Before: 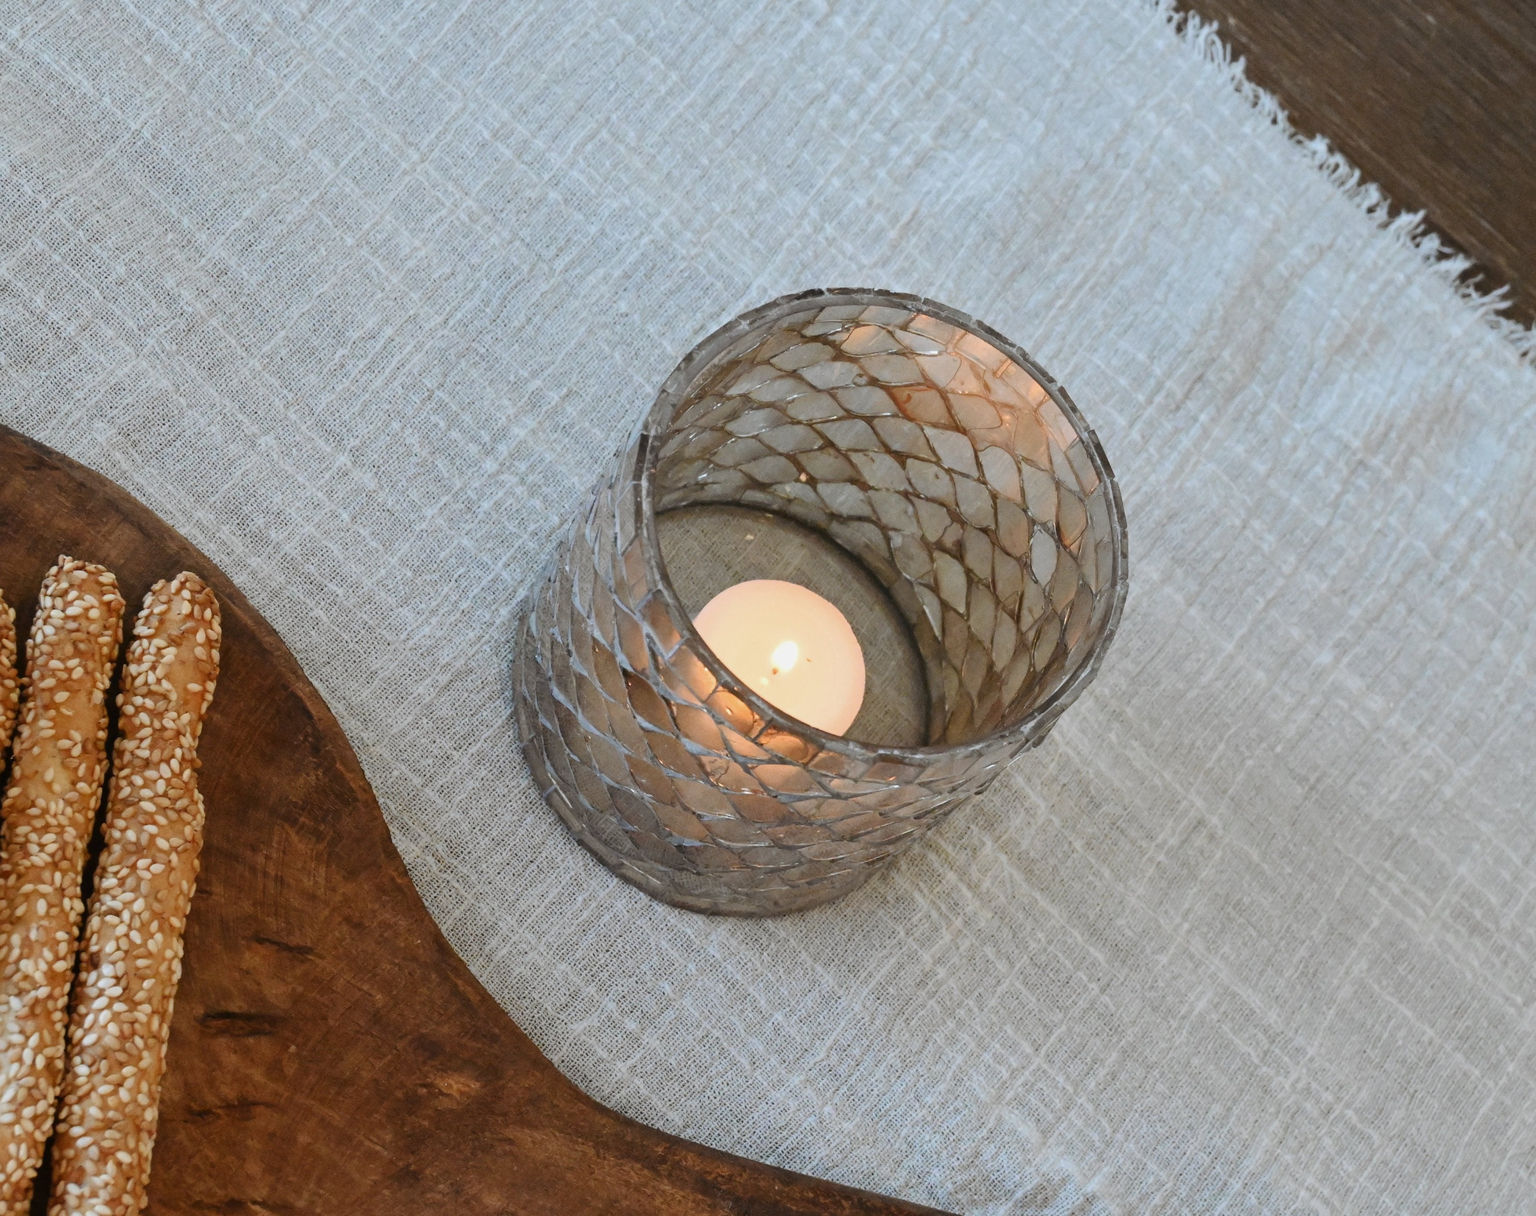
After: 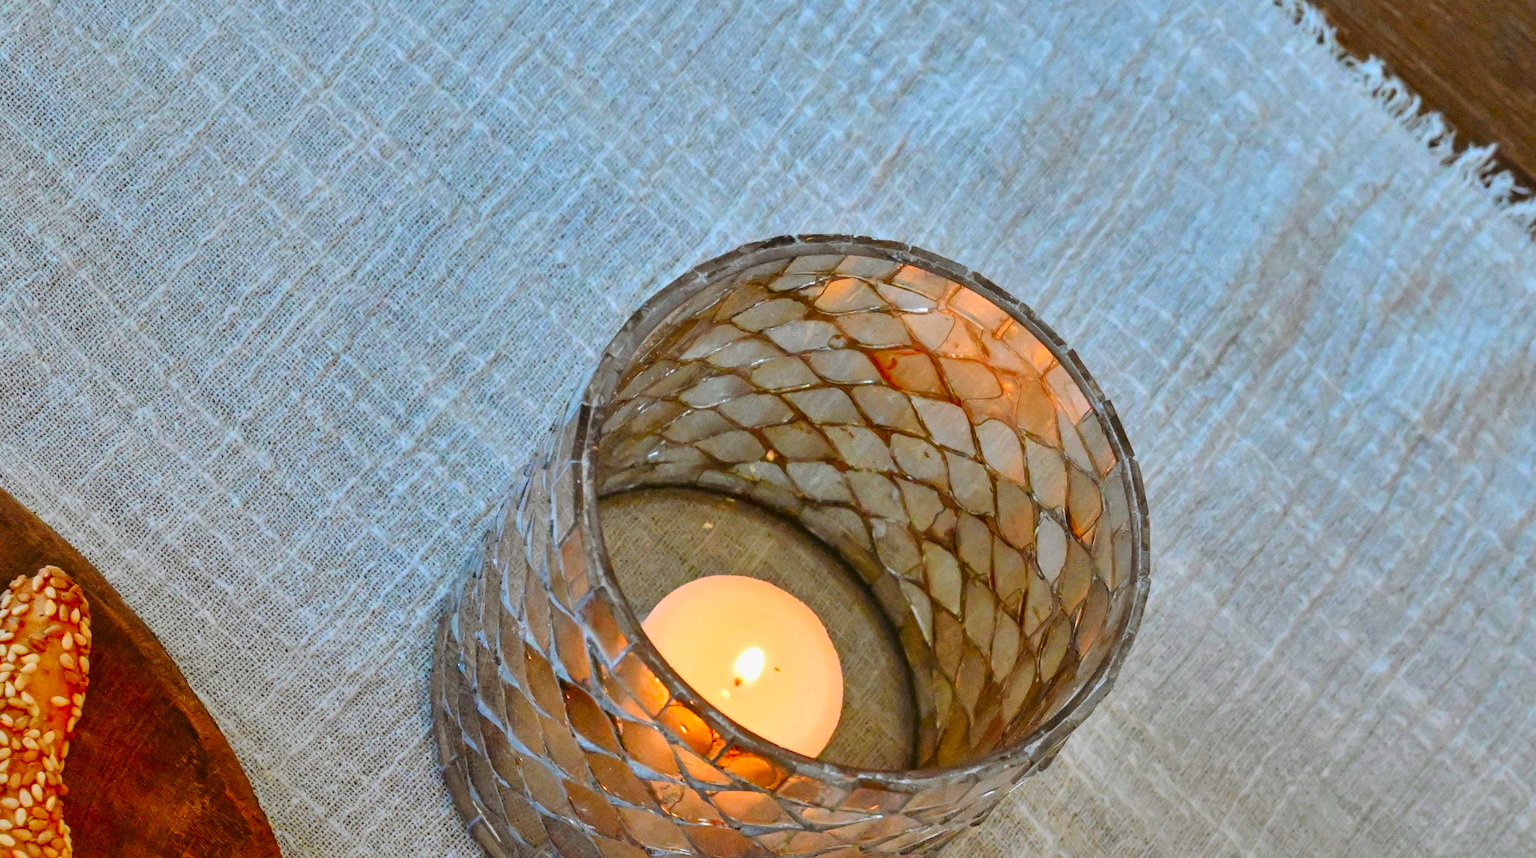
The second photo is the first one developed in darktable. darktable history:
shadows and highlights: soften with gaussian
crop and rotate: left 9.345%, top 7.22%, right 4.982%, bottom 32.331%
color correction: saturation 2.15
local contrast: on, module defaults
